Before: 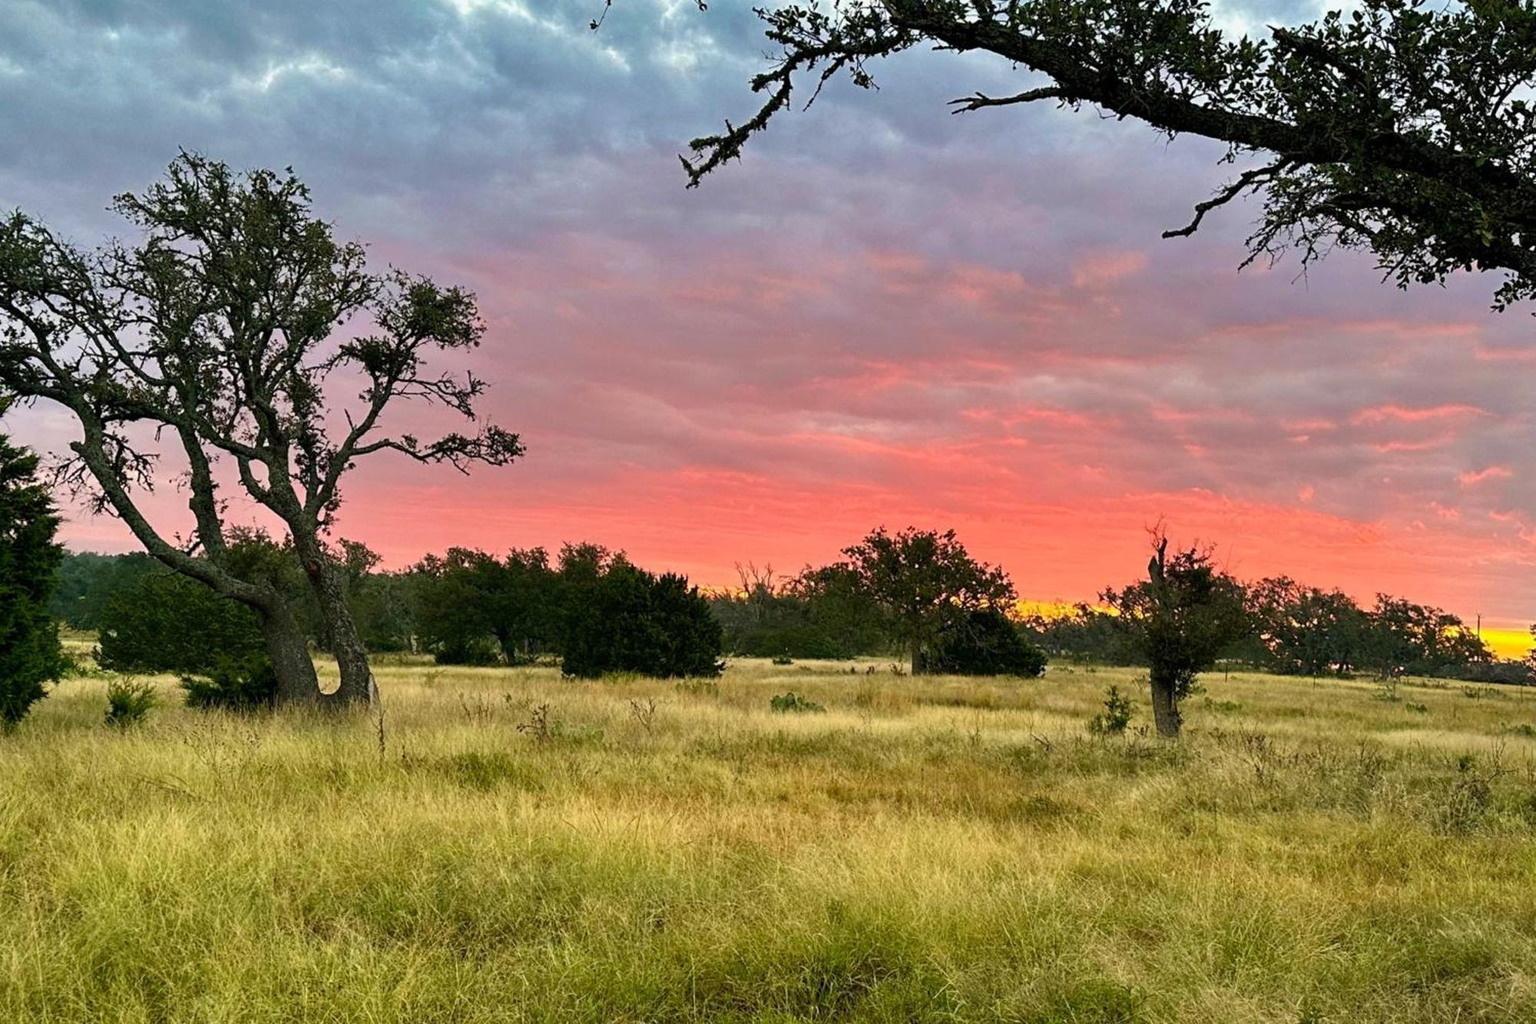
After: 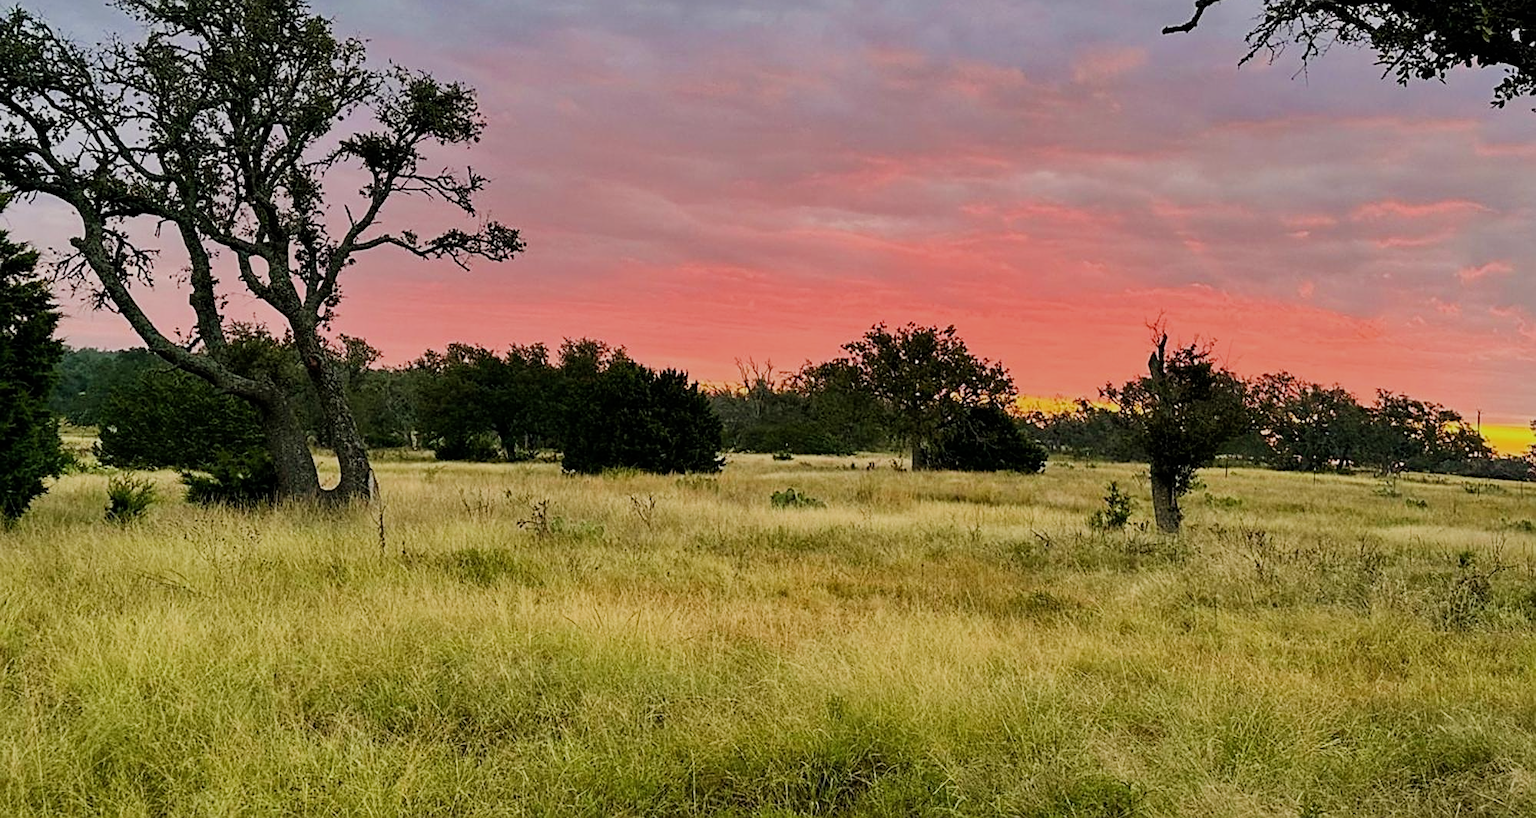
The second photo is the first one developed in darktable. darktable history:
crop and rotate: top 19.998%
sharpen: on, module defaults
filmic rgb: black relative exposure -16 EV, white relative exposure 6.92 EV, hardness 4.7
